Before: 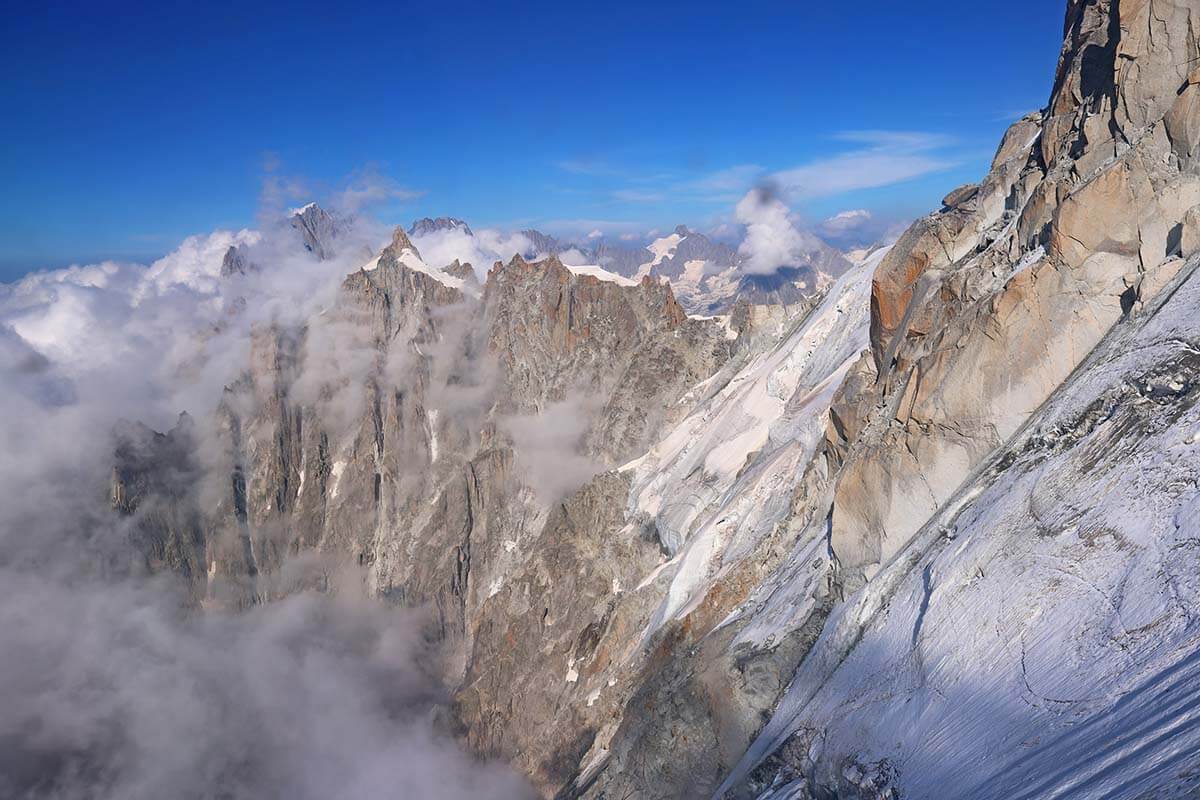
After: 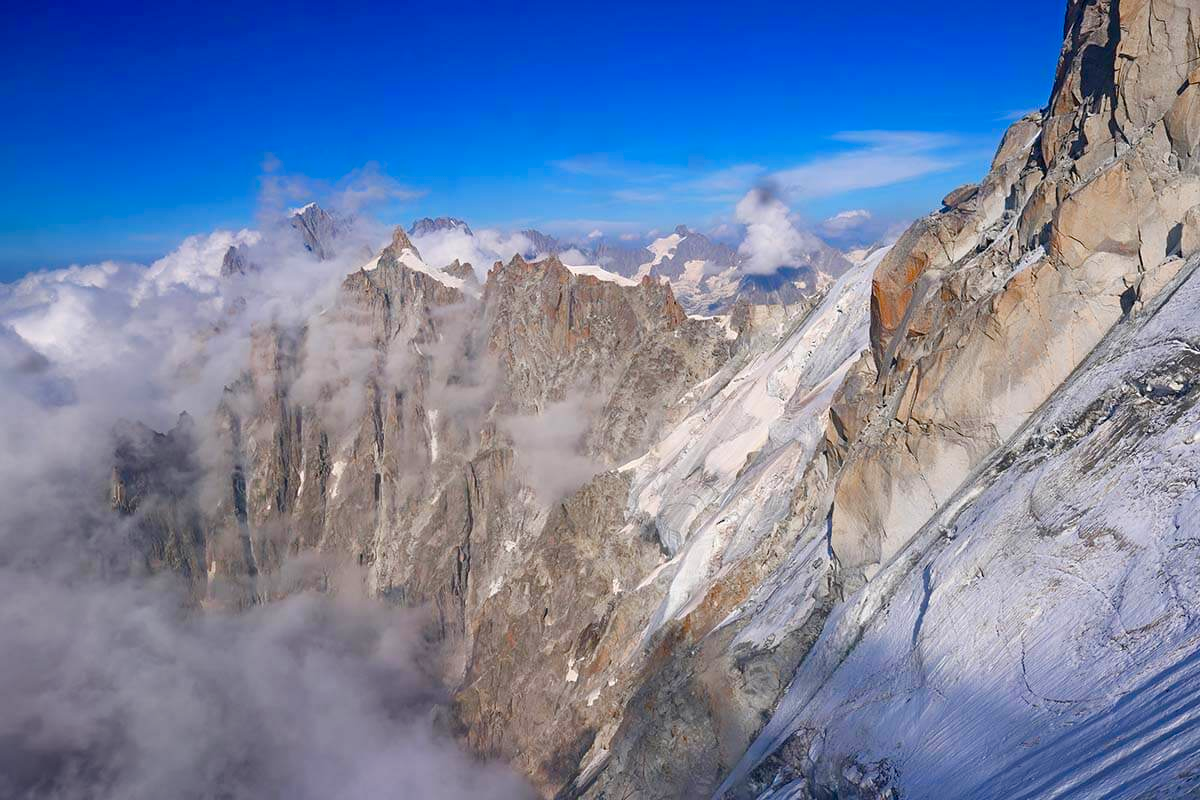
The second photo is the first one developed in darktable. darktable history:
color balance rgb: linear chroma grading › global chroma 15.073%, perceptual saturation grading › global saturation 14.031%, perceptual saturation grading › highlights -25.177%, perceptual saturation grading › shadows 24.947%
